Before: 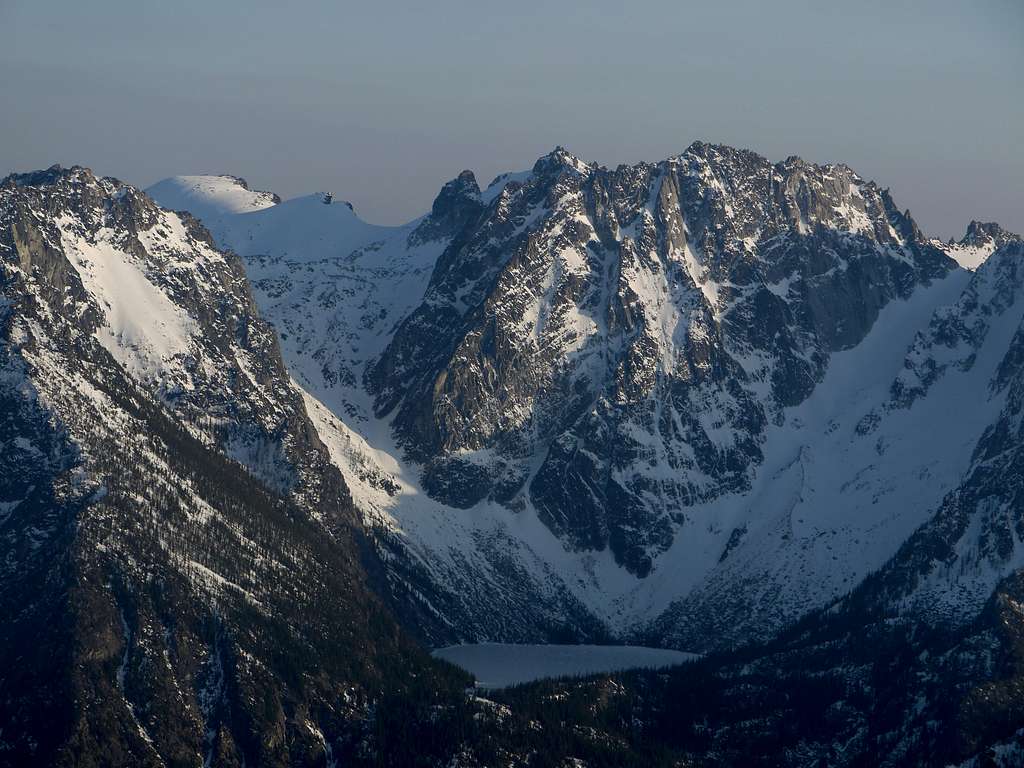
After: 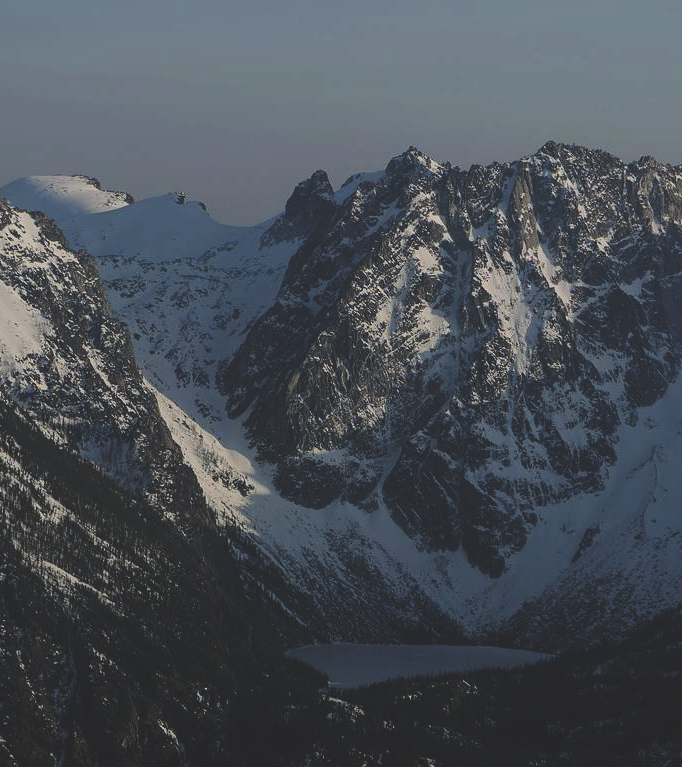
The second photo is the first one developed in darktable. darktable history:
contrast brightness saturation: contrast -0.1, saturation -0.1
rgb curve: curves: ch0 [(0, 0.186) (0.314, 0.284) (0.775, 0.708) (1, 1)], compensate middle gray true, preserve colors none
filmic rgb: black relative exposure -7.65 EV, white relative exposure 4.56 EV, hardness 3.61, contrast 1.106
crop and rotate: left 14.436%, right 18.898%
